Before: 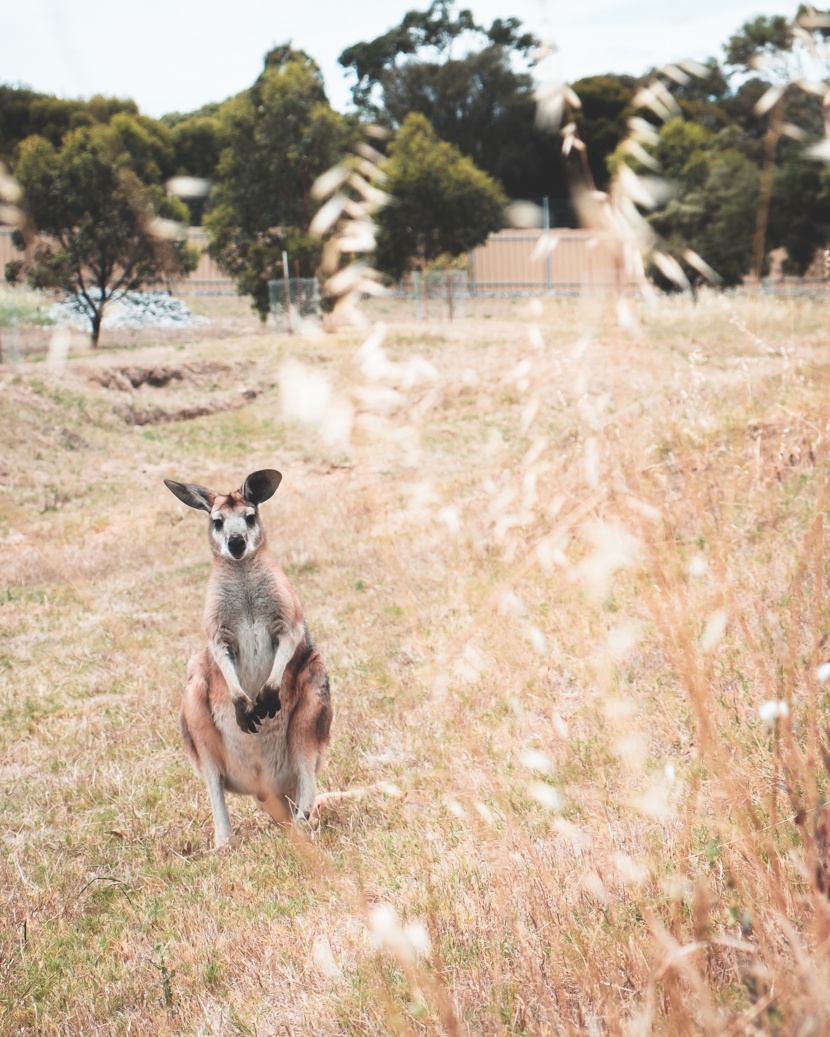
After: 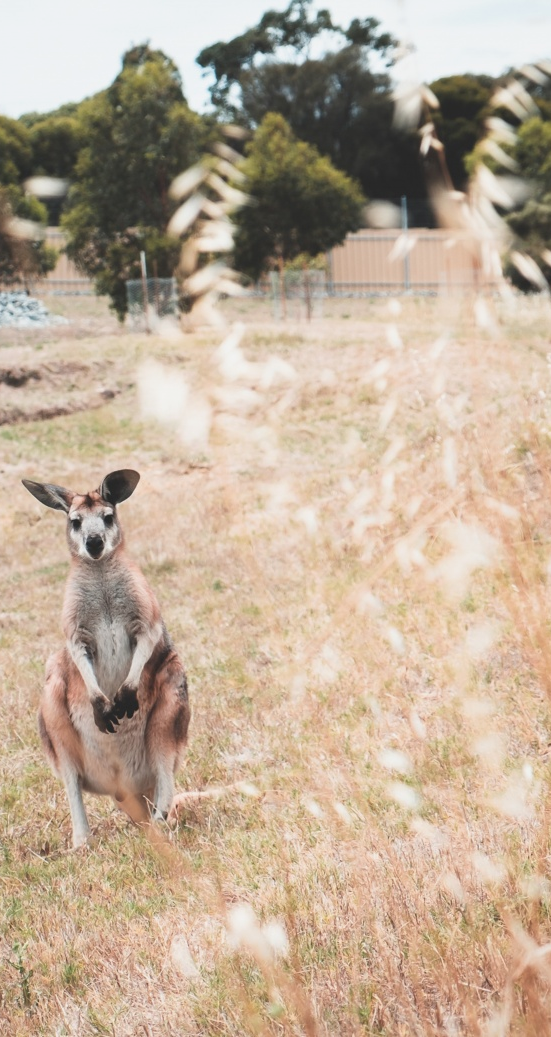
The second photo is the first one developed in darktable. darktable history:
exposure: exposure -0.113 EV, compensate exposure bias true, compensate highlight preservation false
crop: left 17.226%, right 16.353%
